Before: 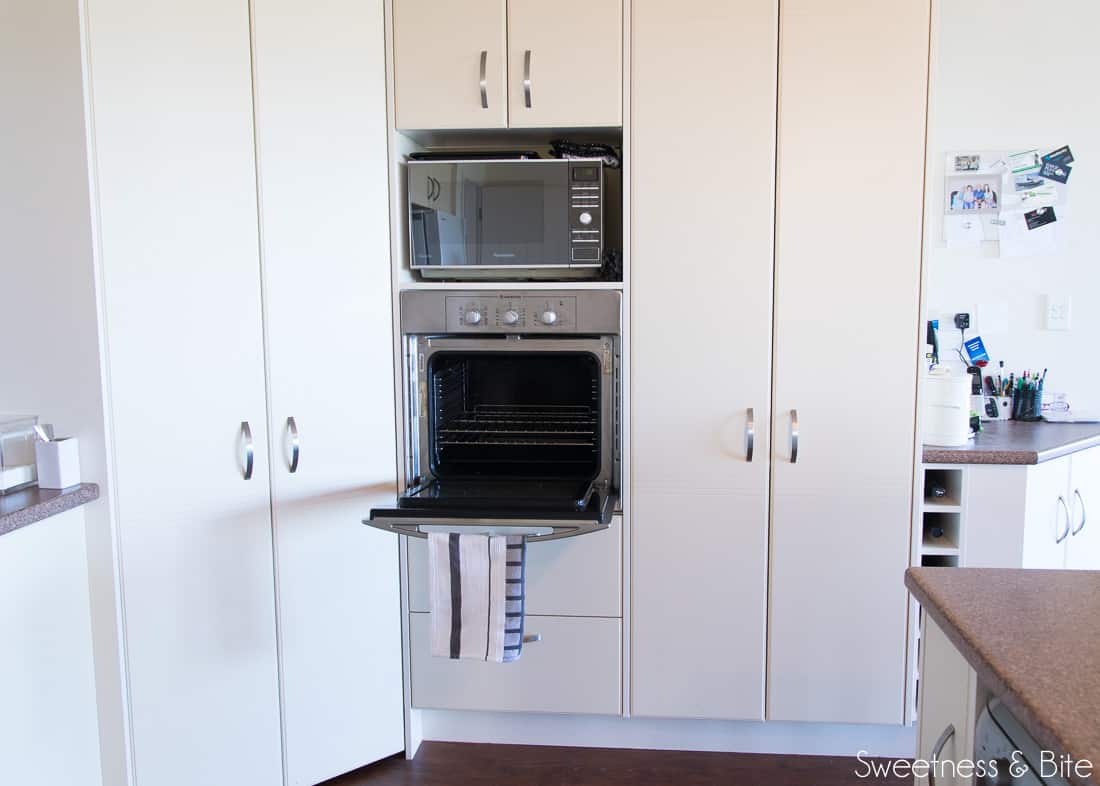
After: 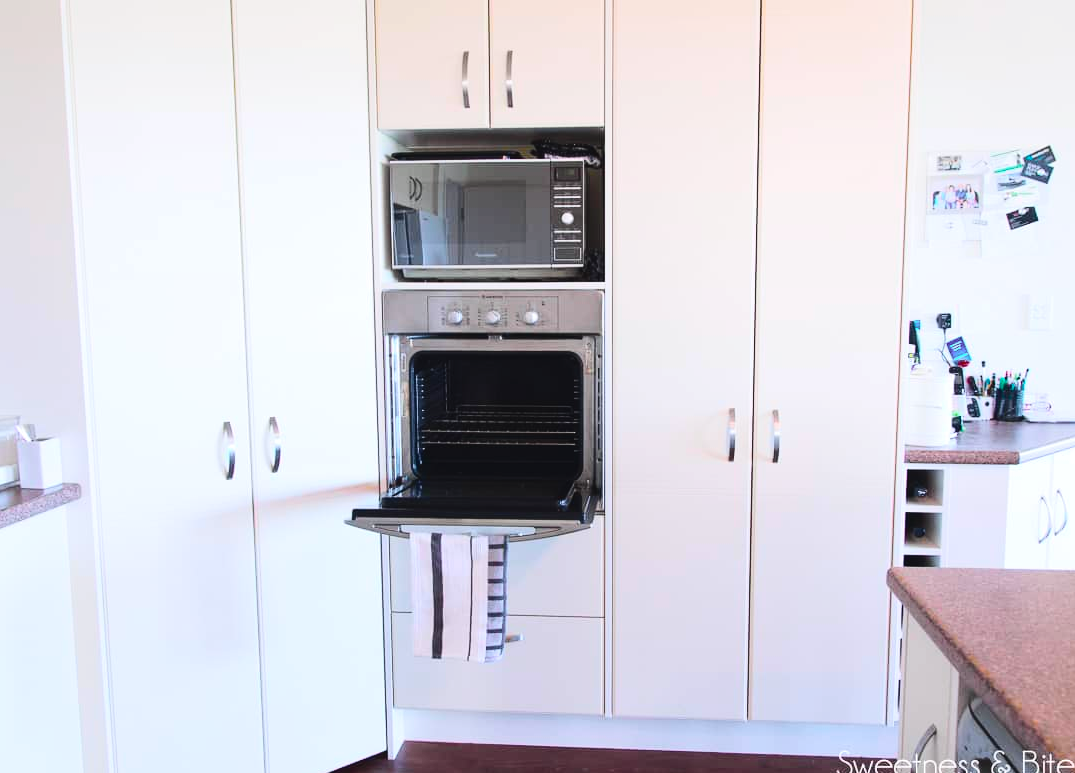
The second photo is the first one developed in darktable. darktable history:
crop and rotate: left 1.661%, right 0.566%, bottom 1.645%
exposure: black level correction -0.003, exposure 0.046 EV, compensate exposure bias true, compensate highlight preservation false
tone curve: curves: ch0 [(0, 0.023) (0.103, 0.087) (0.295, 0.297) (0.445, 0.531) (0.553, 0.665) (0.735, 0.843) (0.994, 1)]; ch1 [(0, 0) (0.427, 0.346) (0.456, 0.426) (0.484, 0.483) (0.509, 0.514) (0.535, 0.56) (0.581, 0.632) (0.646, 0.715) (1, 1)]; ch2 [(0, 0) (0.369, 0.388) (0.449, 0.431) (0.501, 0.495) (0.533, 0.518) (0.572, 0.612) (0.677, 0.752) (1, 1)], color space Lab, independent channels, preserve colors none
